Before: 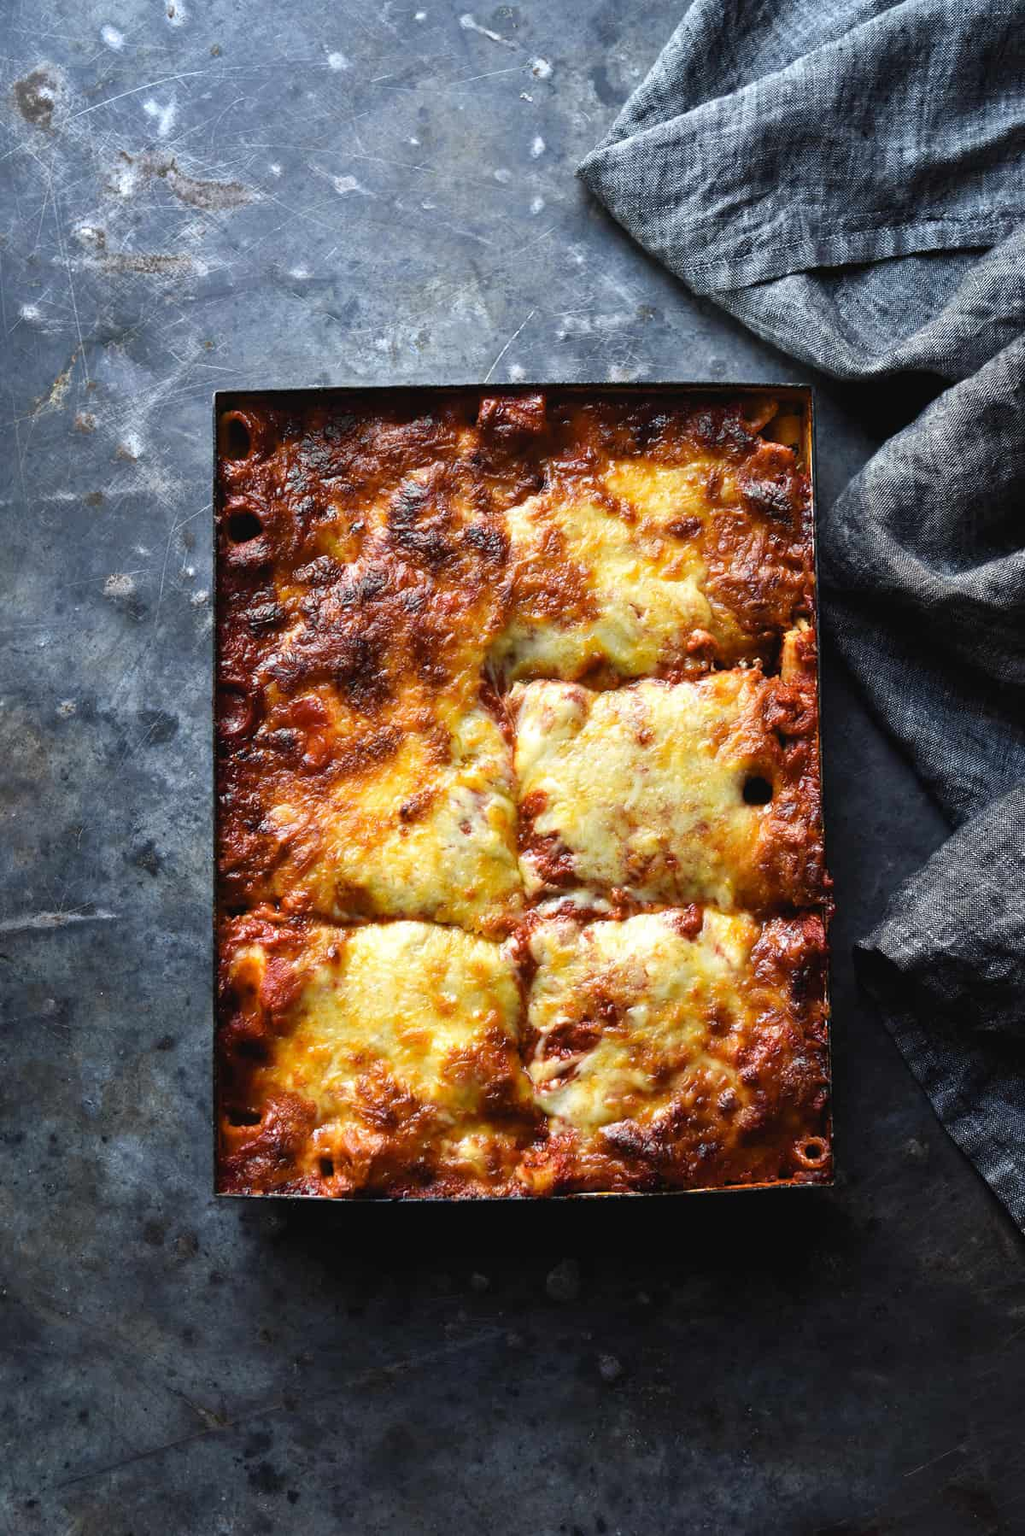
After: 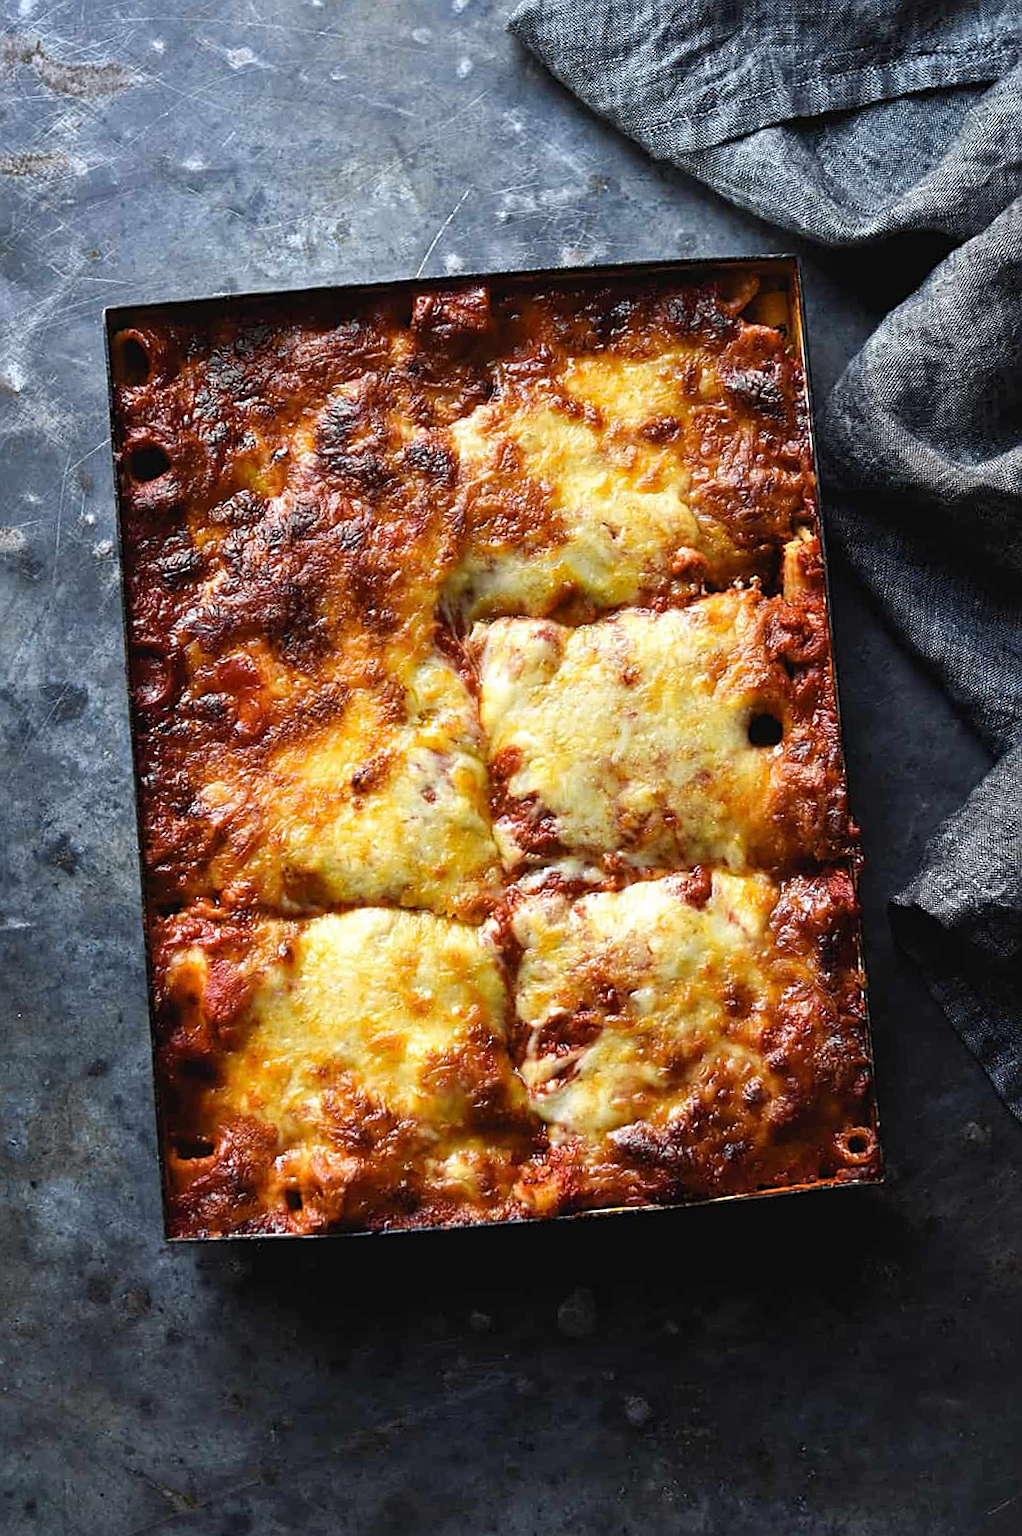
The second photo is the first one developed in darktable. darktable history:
sharpen: on, module defaults
crop and rotate: angle 3.78°, left 5.97%, top 5.703%
